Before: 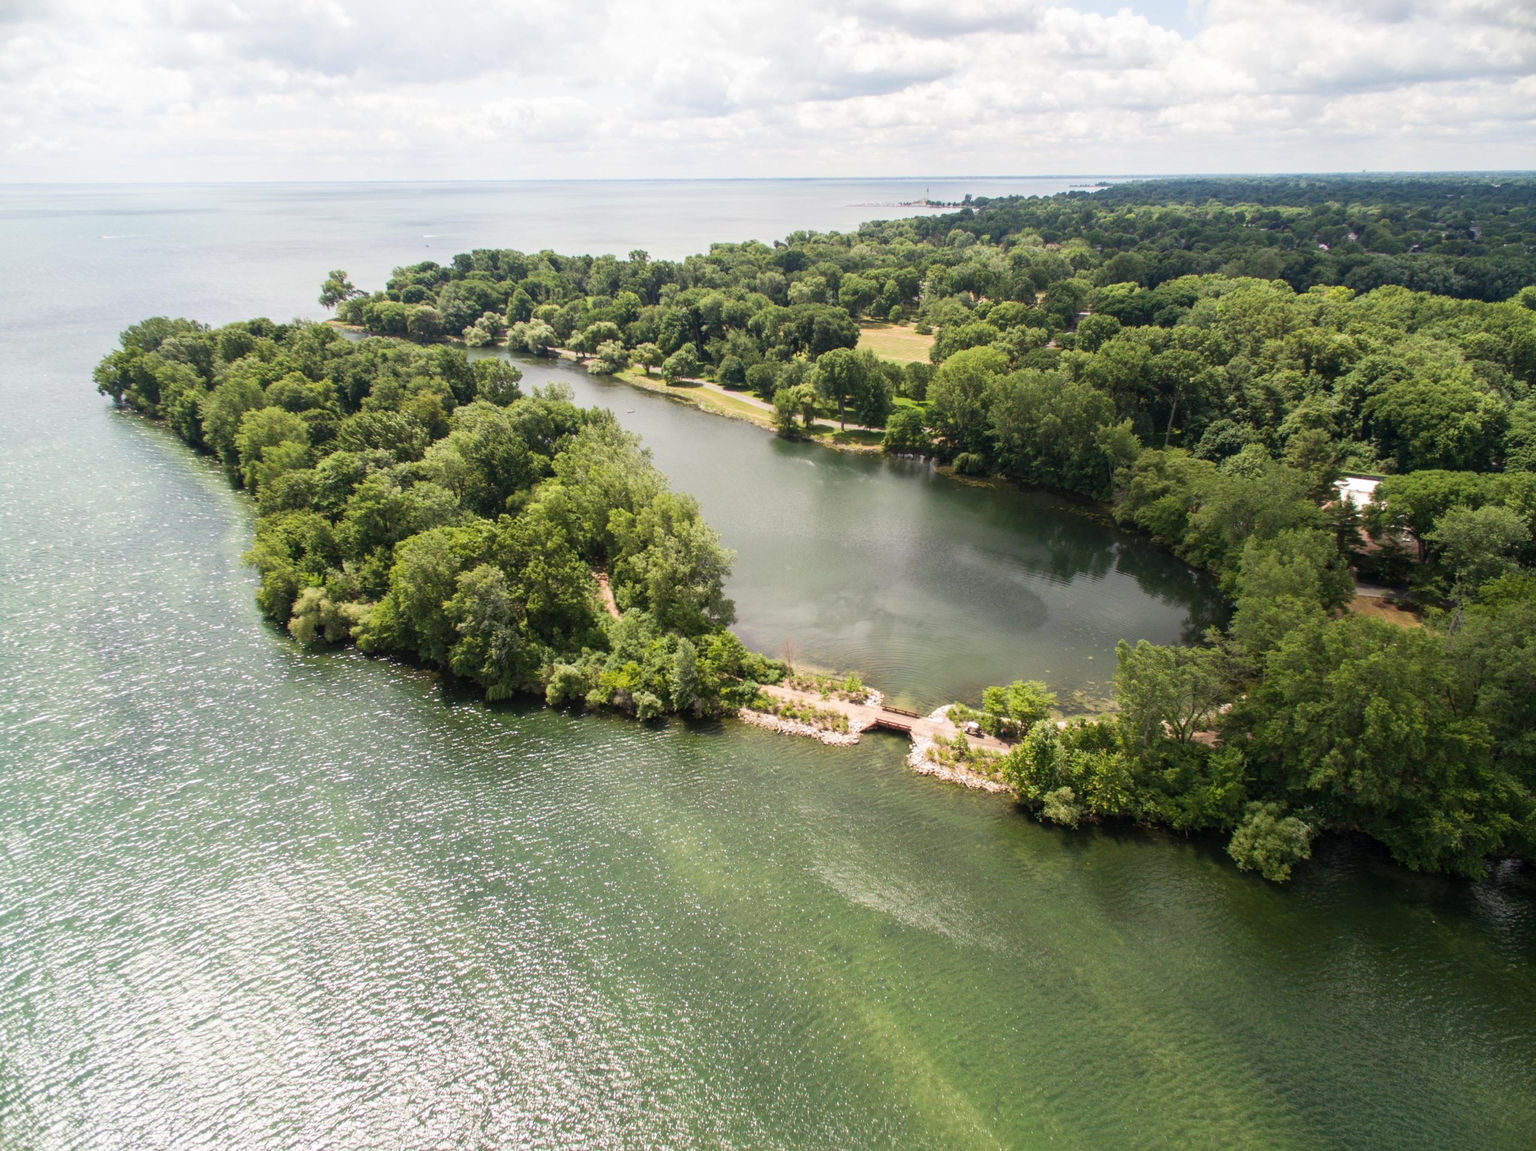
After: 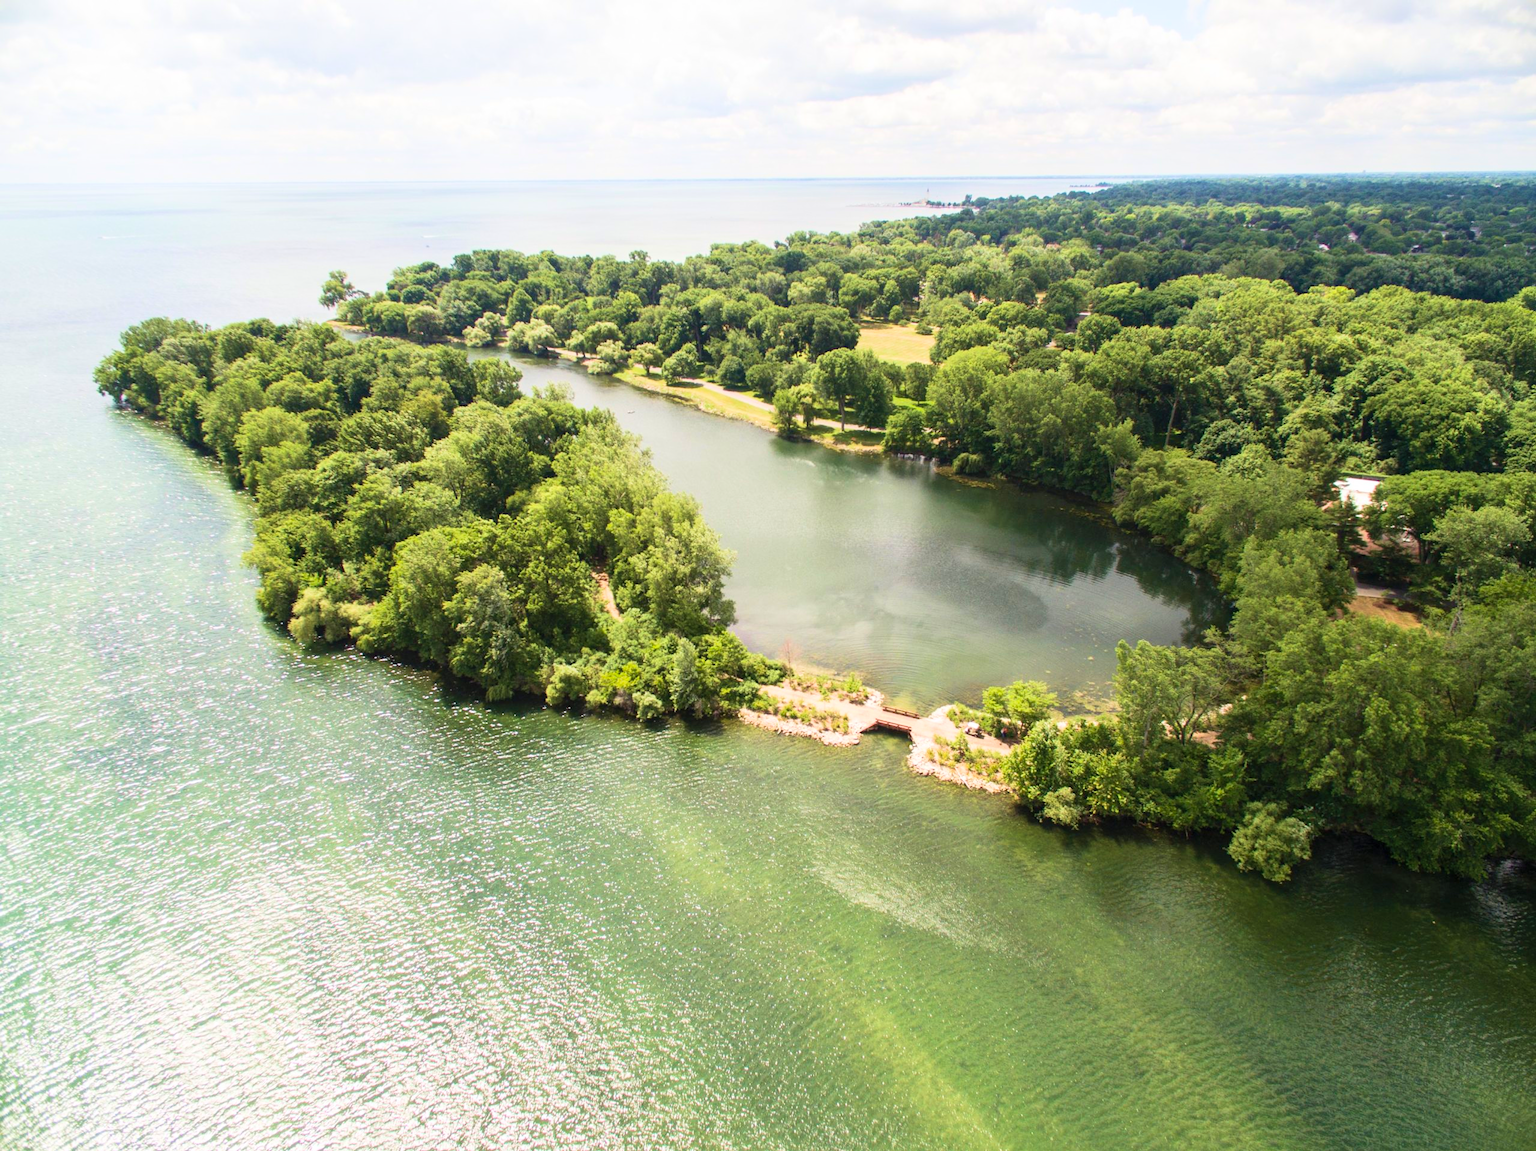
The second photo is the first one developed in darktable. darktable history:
contrast brightness saturation: contrast 0.197, brightness 0.157, saturation 0.219
base curve: curves: ch0 [(0, 0) (0.472, 0.508) (1, 1)], preserve colors none
velvia: on, module defaults
